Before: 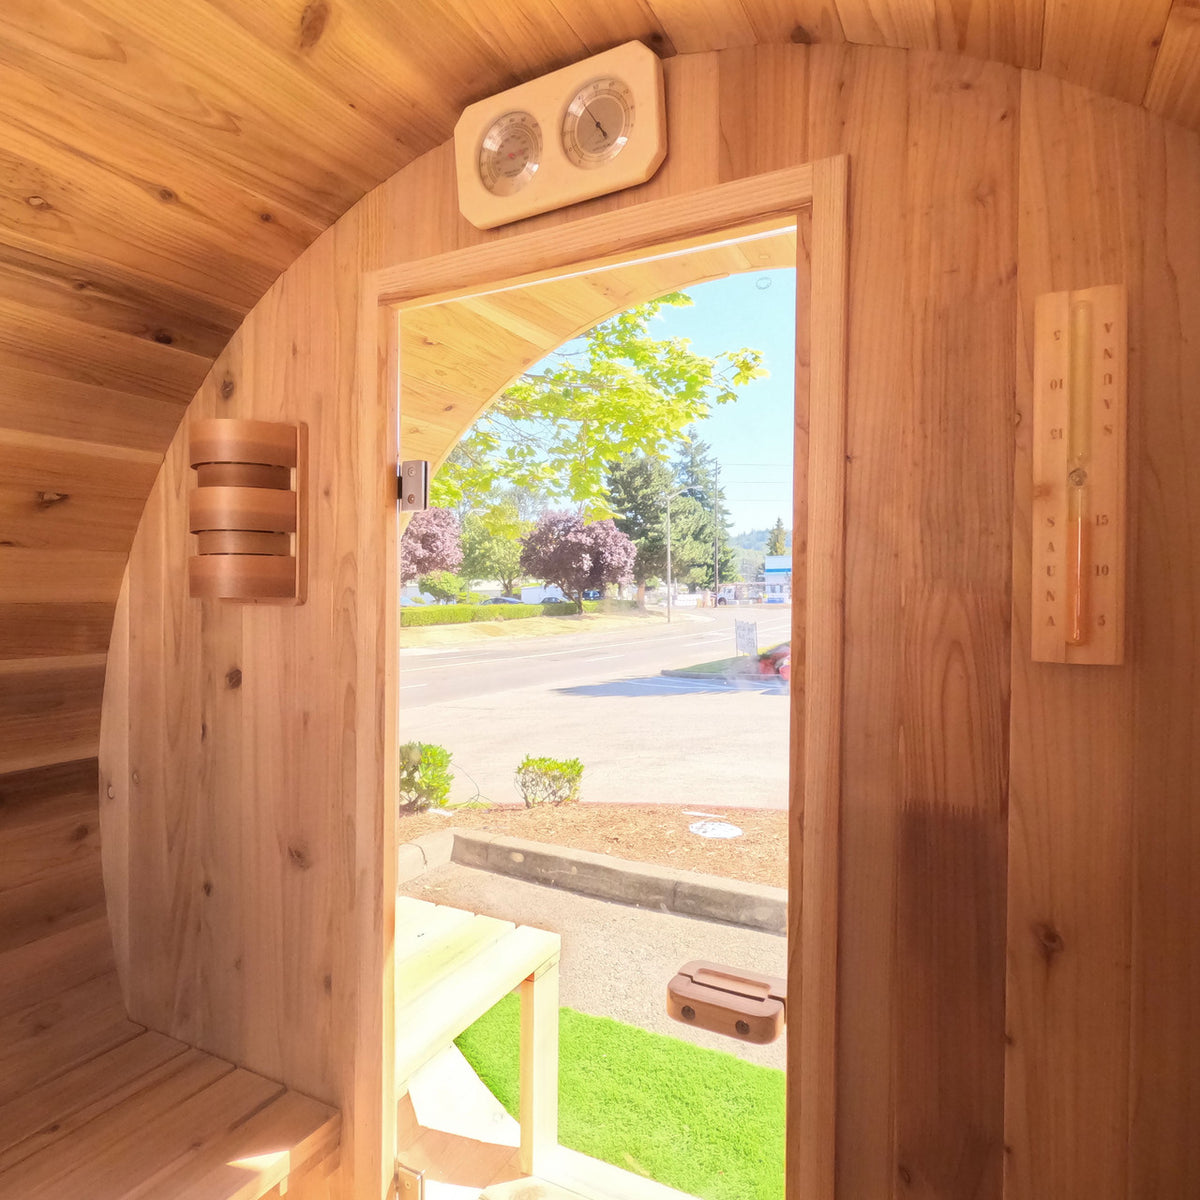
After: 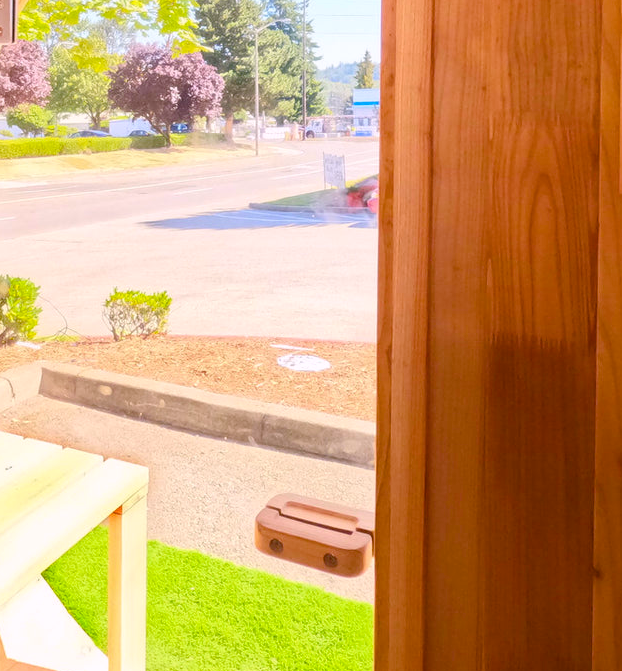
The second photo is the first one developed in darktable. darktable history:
crop: left 34.37%, top 38.955%, right 13.725%, bottom 5.124%
color balance rgb: shadows lift › luminance 0.942%, shadows lift › chroma 0.337%, shadows lift › hue 22.61°, highlights gain › chroma 1.556%, highlights gain › hue 308.39°, linear chroma grading › global chroma 20.346%, perceptual saturation grading › global saturation 20%, perceptual saturation grading › highlights -25.308%, perceptual saturation grading › shadows 24.341%, global vibrance 20%
